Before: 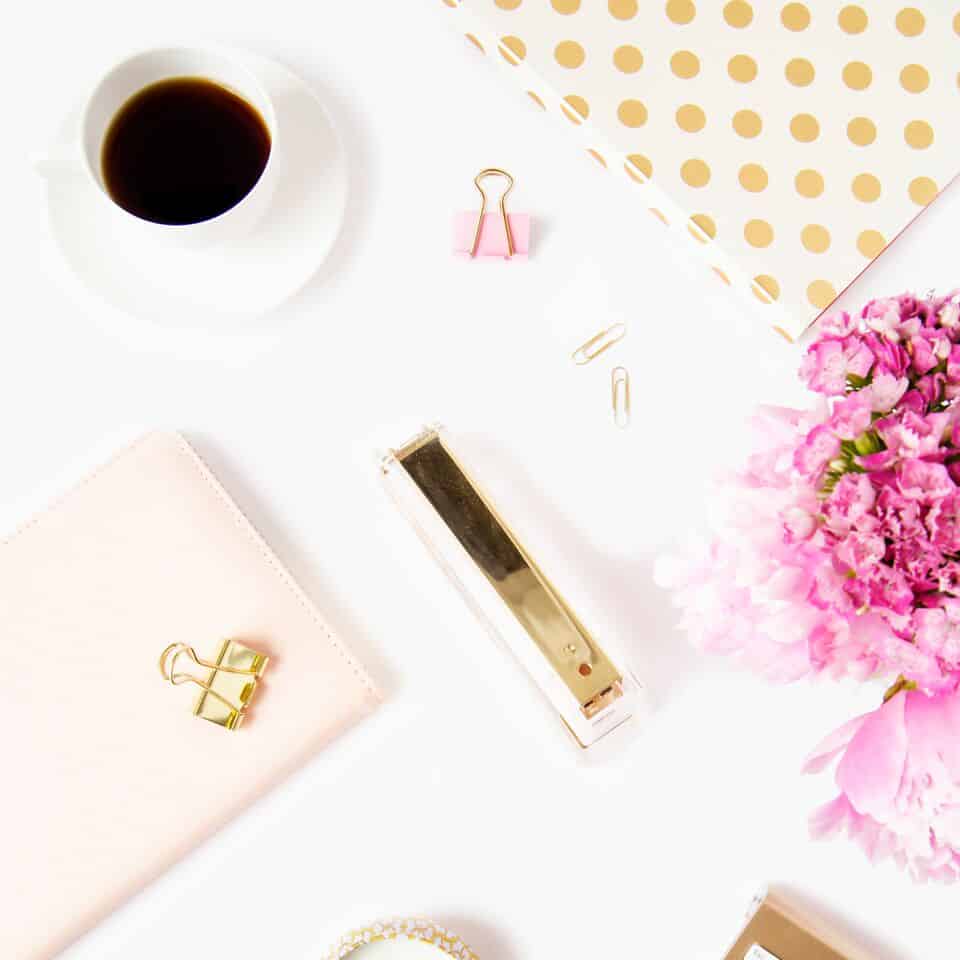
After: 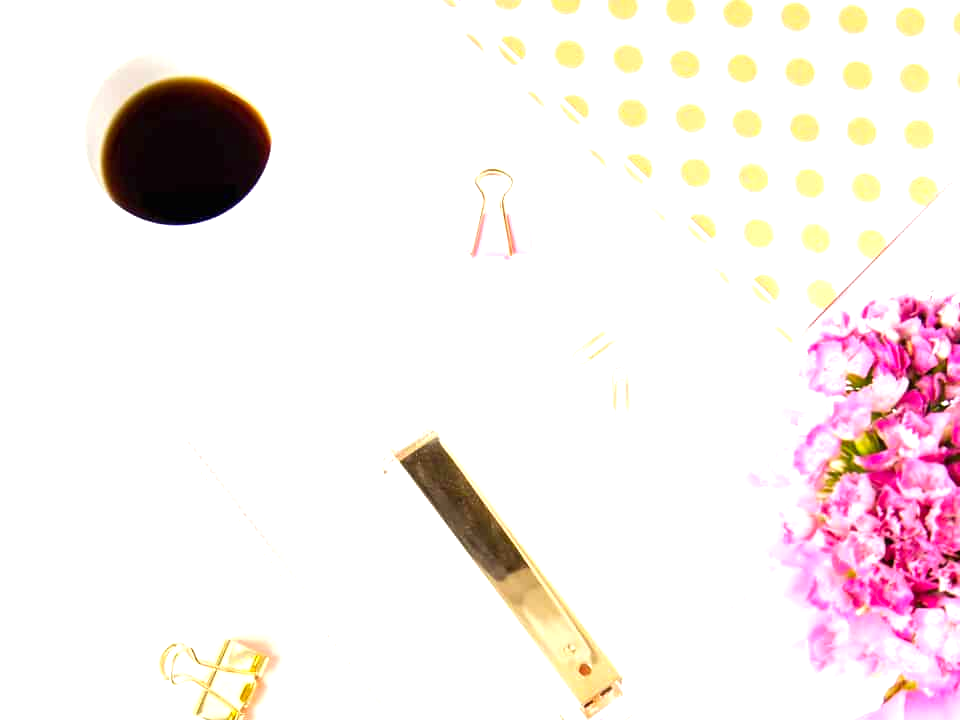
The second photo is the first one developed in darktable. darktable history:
exposure: black level correction 0, exposure 0.7 EV, compensate exposure bias true, compensate highlight preservation false
crop: bottom 24.967%
color balance rgb: perceptual saturation grading › global saturation 10%
